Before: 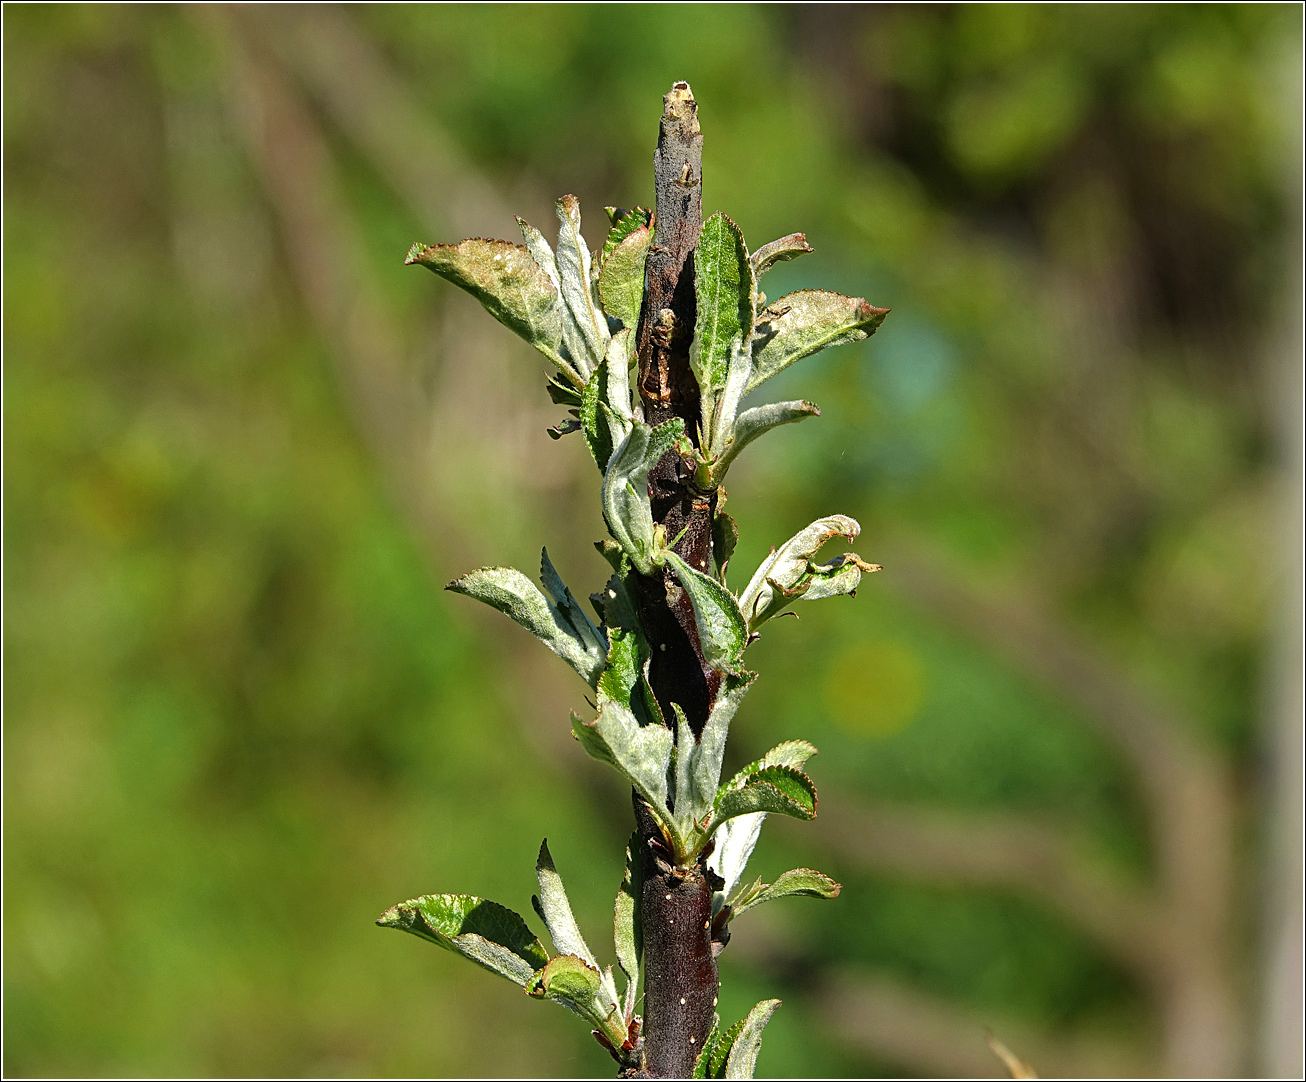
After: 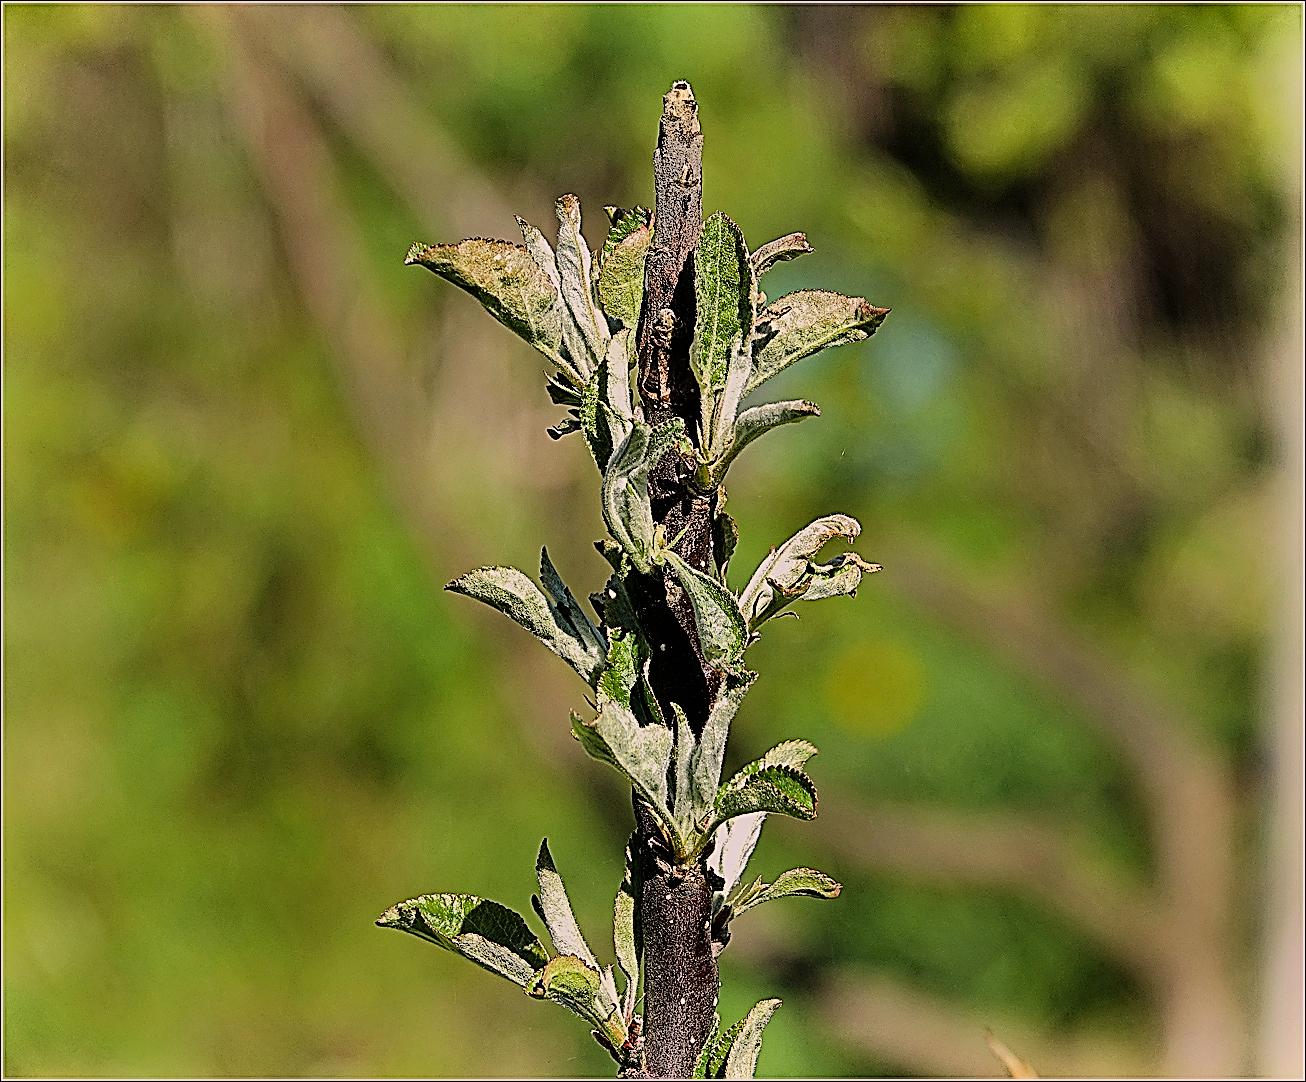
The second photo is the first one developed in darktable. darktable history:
sharpen: amount 1.997
shadows and highlights: low approximation 0.01, soften with gaussian
filmic rgb: black relative exposure -7.65 EV, white relative exposure 4.56 EV, hardness 3.61
color correction: highlights a* 7.96, highlights b* 4.2
